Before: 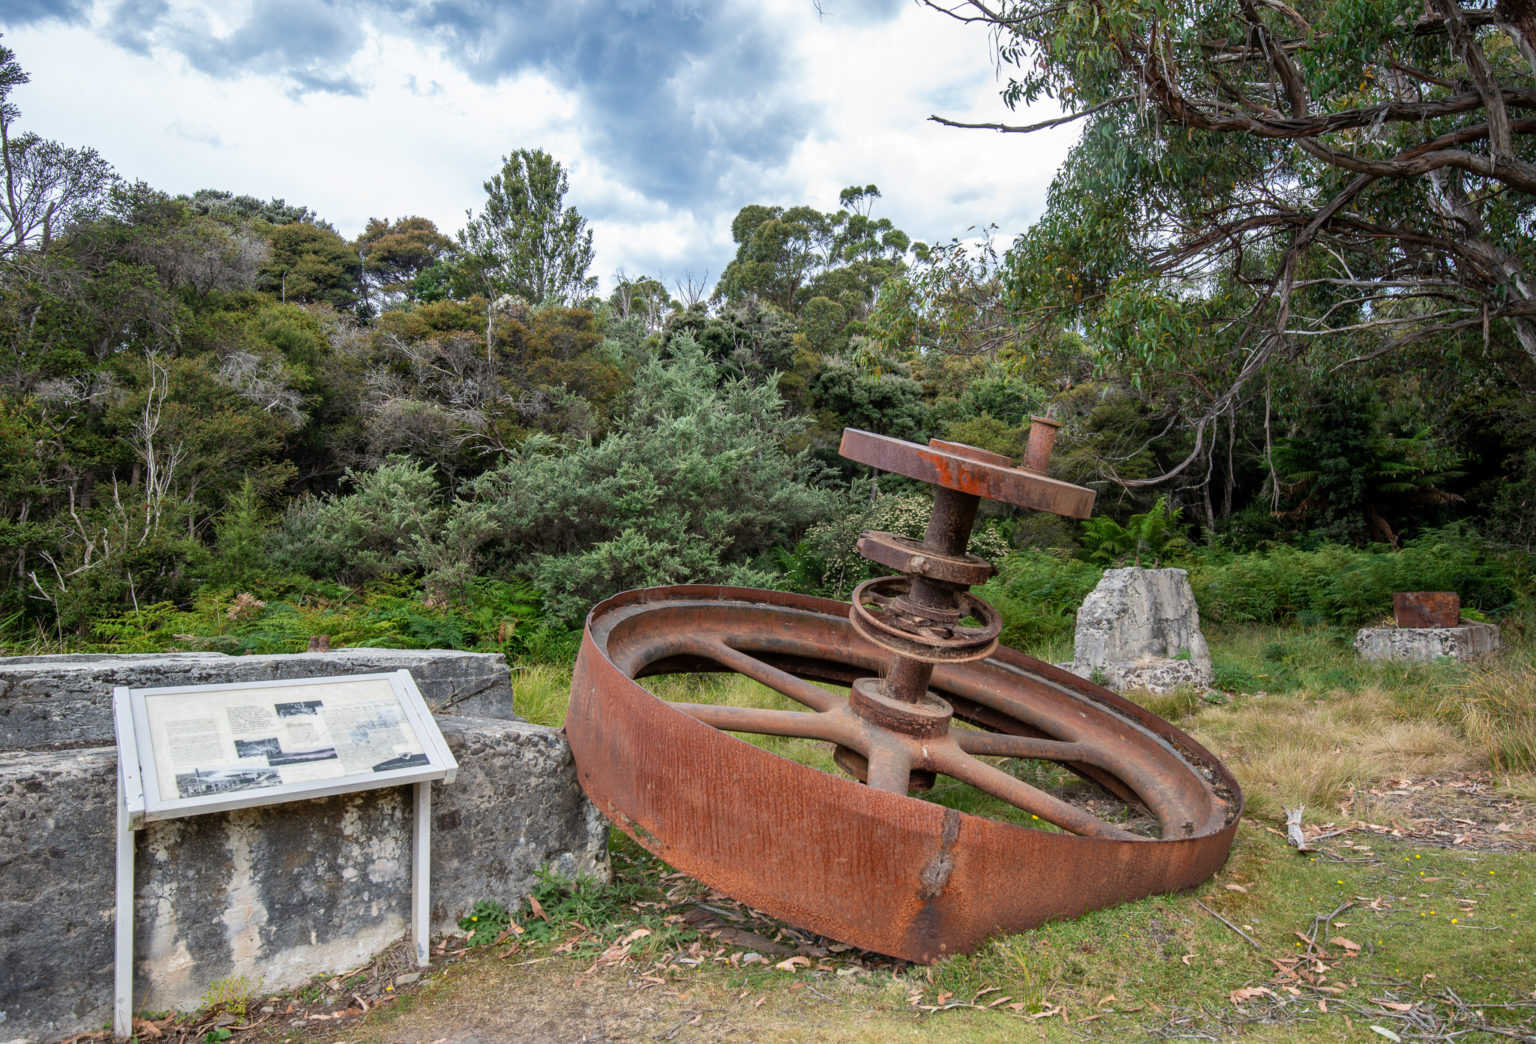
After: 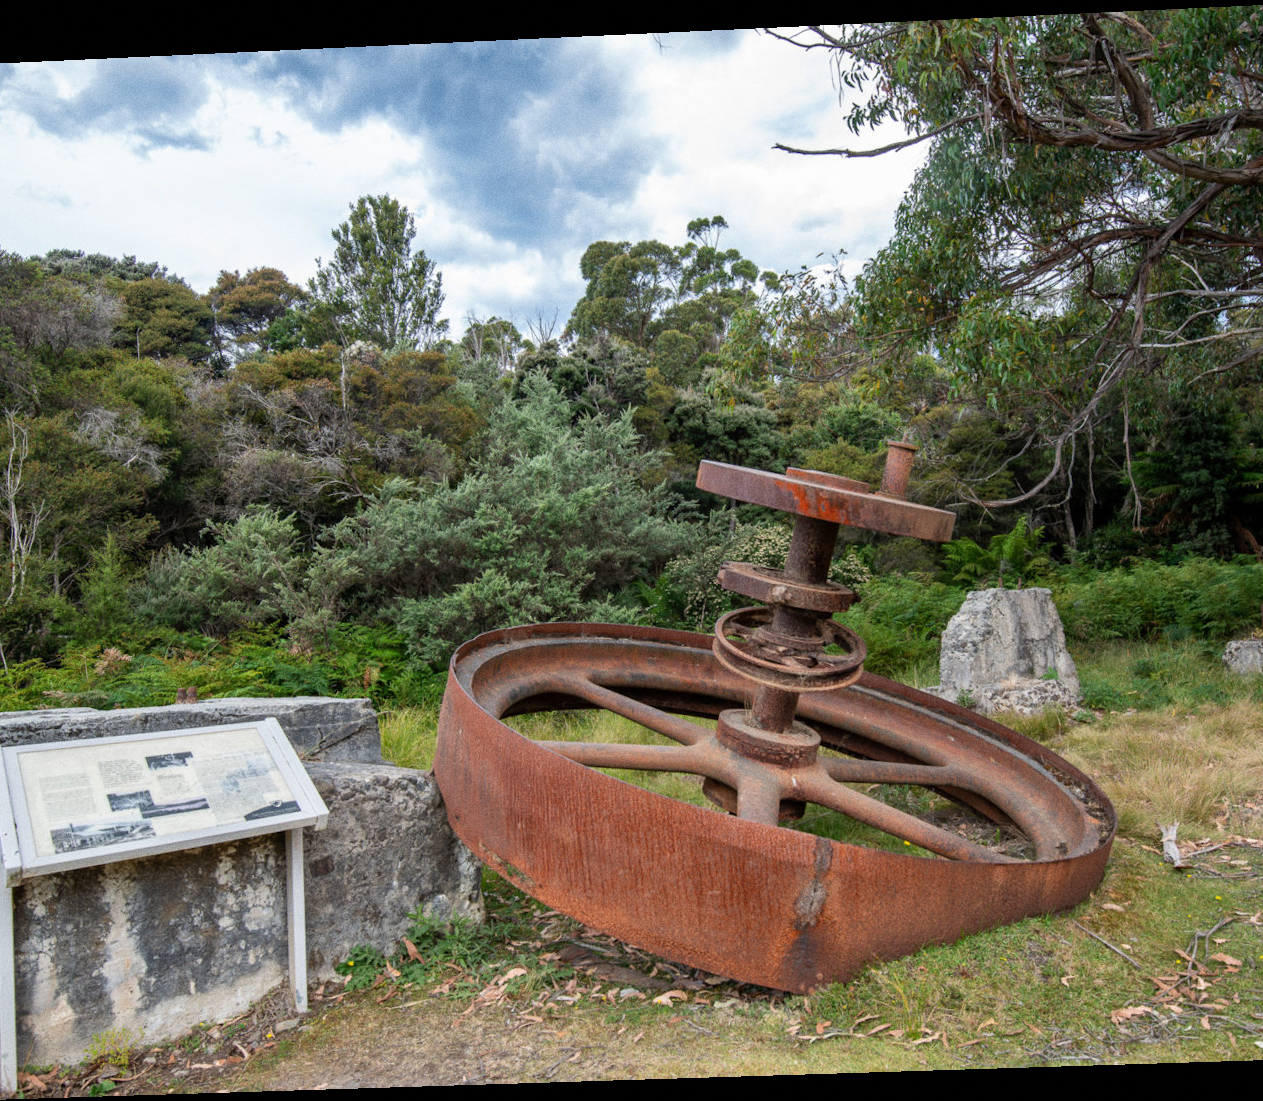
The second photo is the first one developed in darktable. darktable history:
rotate and perspective: rotation -2.22°, lens shift (horizontal) -0.022, automatic cropping off
crop and rotate: left 9.597%, right 10.195%
grain: coarseness 7.08 ISO, strength 21.67%, mid-tones bias 59.58%
